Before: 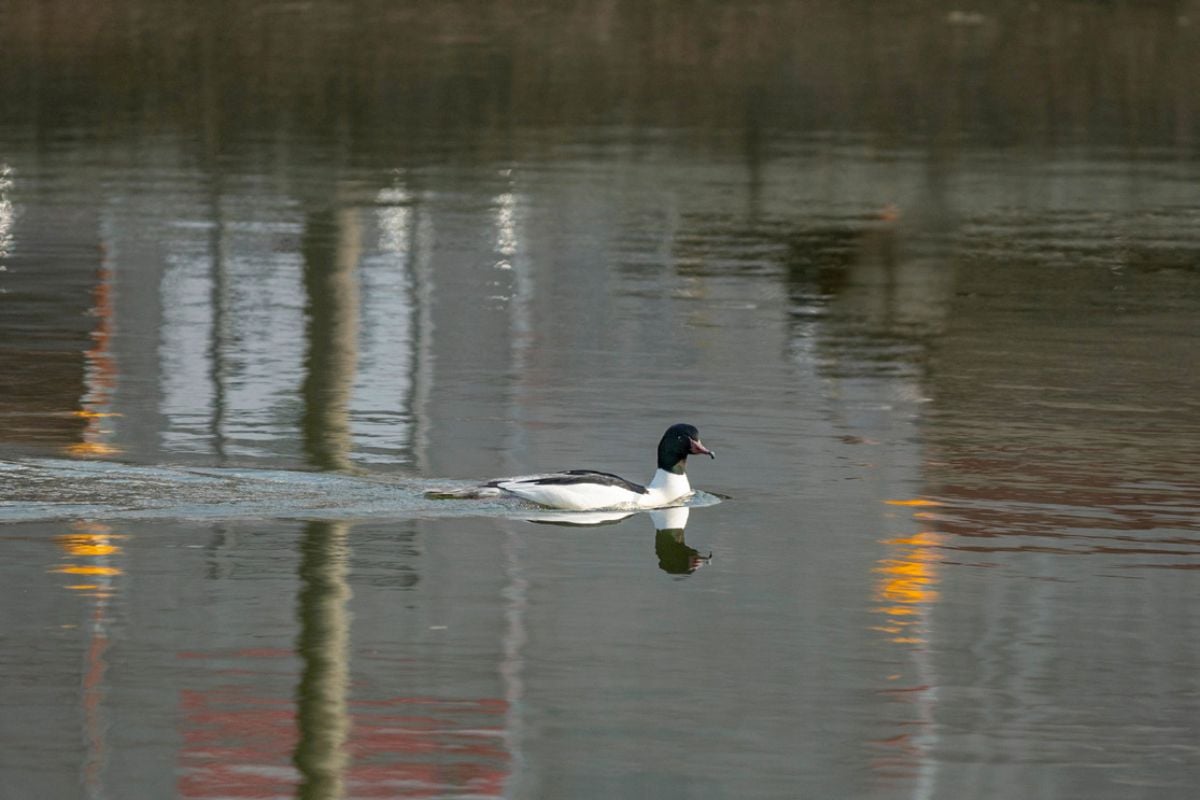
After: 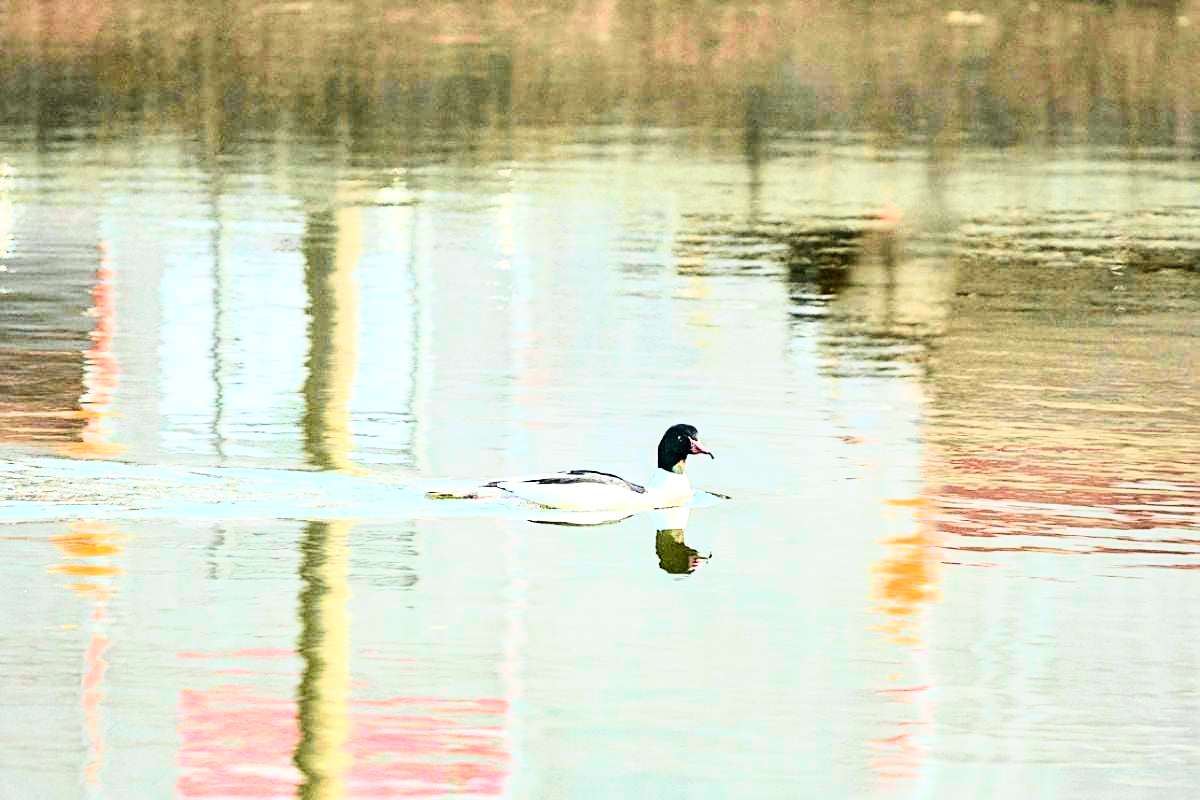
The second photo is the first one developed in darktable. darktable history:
color zones: curves: ch1 [(0.235, 0.558) (0.75, 0.5)]; ch2 [(0.25, 0.462) (0.749, 0.457)], mix 25.94%
tone curve: curves: ch0 [(0, 0.01) (0.037, 0.032) (0.131, 0.108) (0.275, 0.258) (0.483, 0.512) (0.61, 0.661) (0.696, 0.742) (0.792, 0.834) (0.911, 0.936) (0.997, 0.995)]; ch1 [(0, 0) (0.308, 0.29) (0.425, 0.411) (0.503, 0.502) (0.529, 0.543) (0.683, 0.706) (0.746, 0.77) (1, 1)]; ch2 [(0, 0) (0.225, 0.214) (0.334, 0.339) (0.401, 0.415) (0.485, 0.487) (0.502, 0.502) (0.525, 0.523) (0.545, 0.552) (0.587, 0.61) (0.636, 0.654) (0.711, 0.729) (0.845, 0.855) (0.998, 0.977)], color space Lab, independent channels, preserve colors none
exposure: black level correction 0, exposure 1.45 EV, compensate exposure bias true, compensate highlight preservation false
sharpen: on, module defaults
rgb curve: curves: ch0 [(0, 0) (0.21, 0.15) (0.24, 0.21) (0.5, 0.75) (0.75, 0.96) (0.89, 0.99) (1, 1)]; ch1 [(0, 0.02) (0.21, 0.13) (0.25, 0.2) (0.5, 0.67) (0.75, 0.9) (0.89, 0.97) (1, 1)]; ch2 [(0, 0.02) (0.21, 0.13) (0.25, 0.2) (0.5, 0.67) (0.75, 0.9) (0.89, 0.97) (1, 1)], compensate middle gray true
